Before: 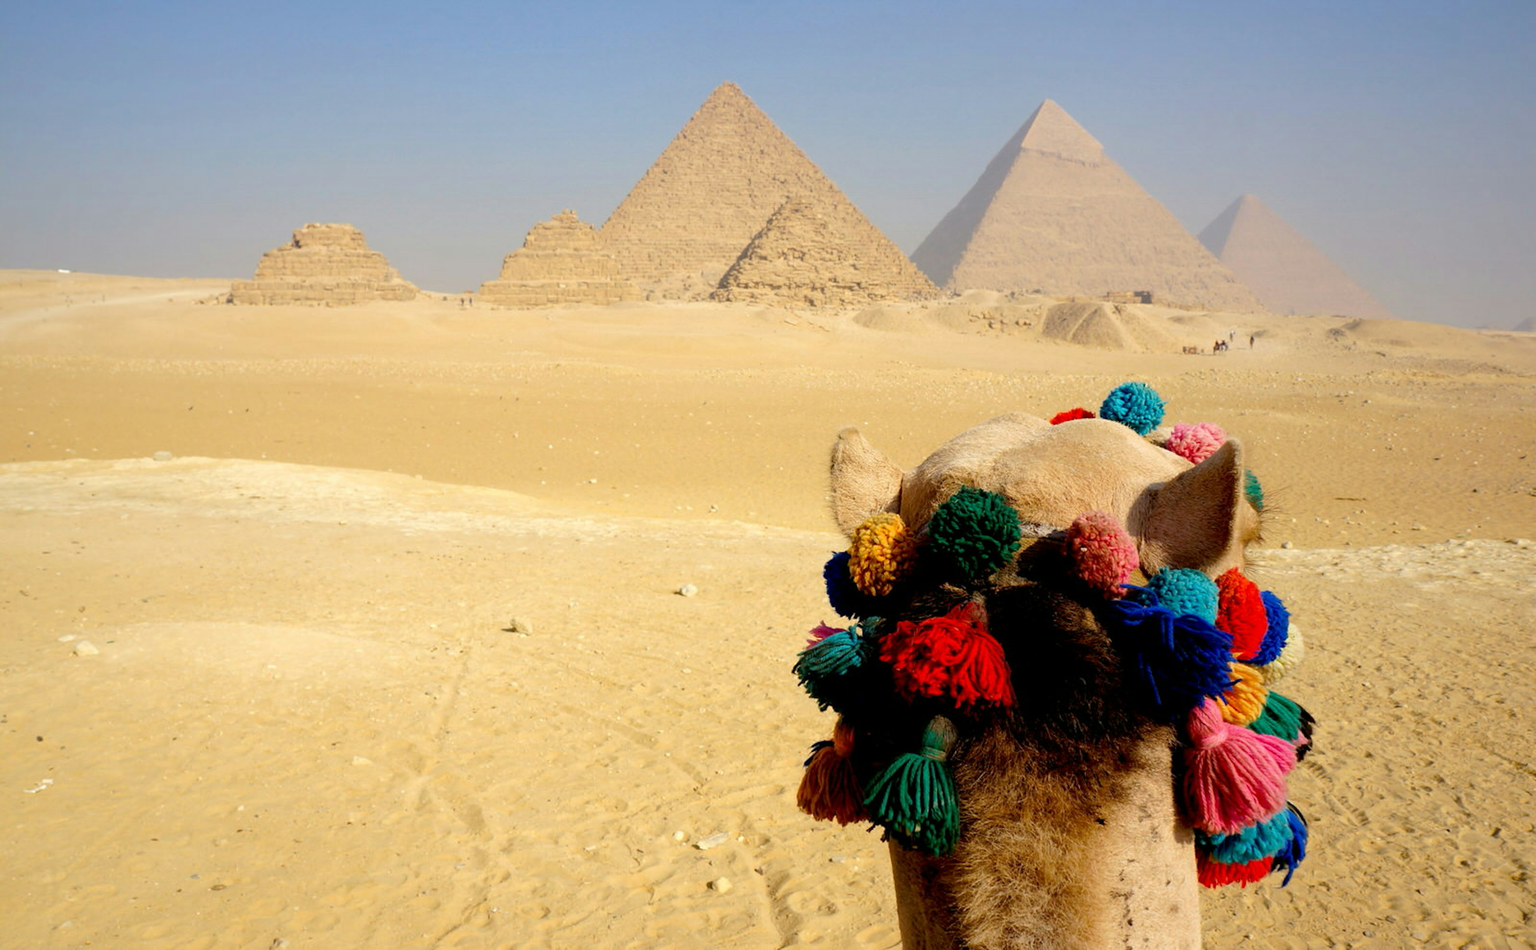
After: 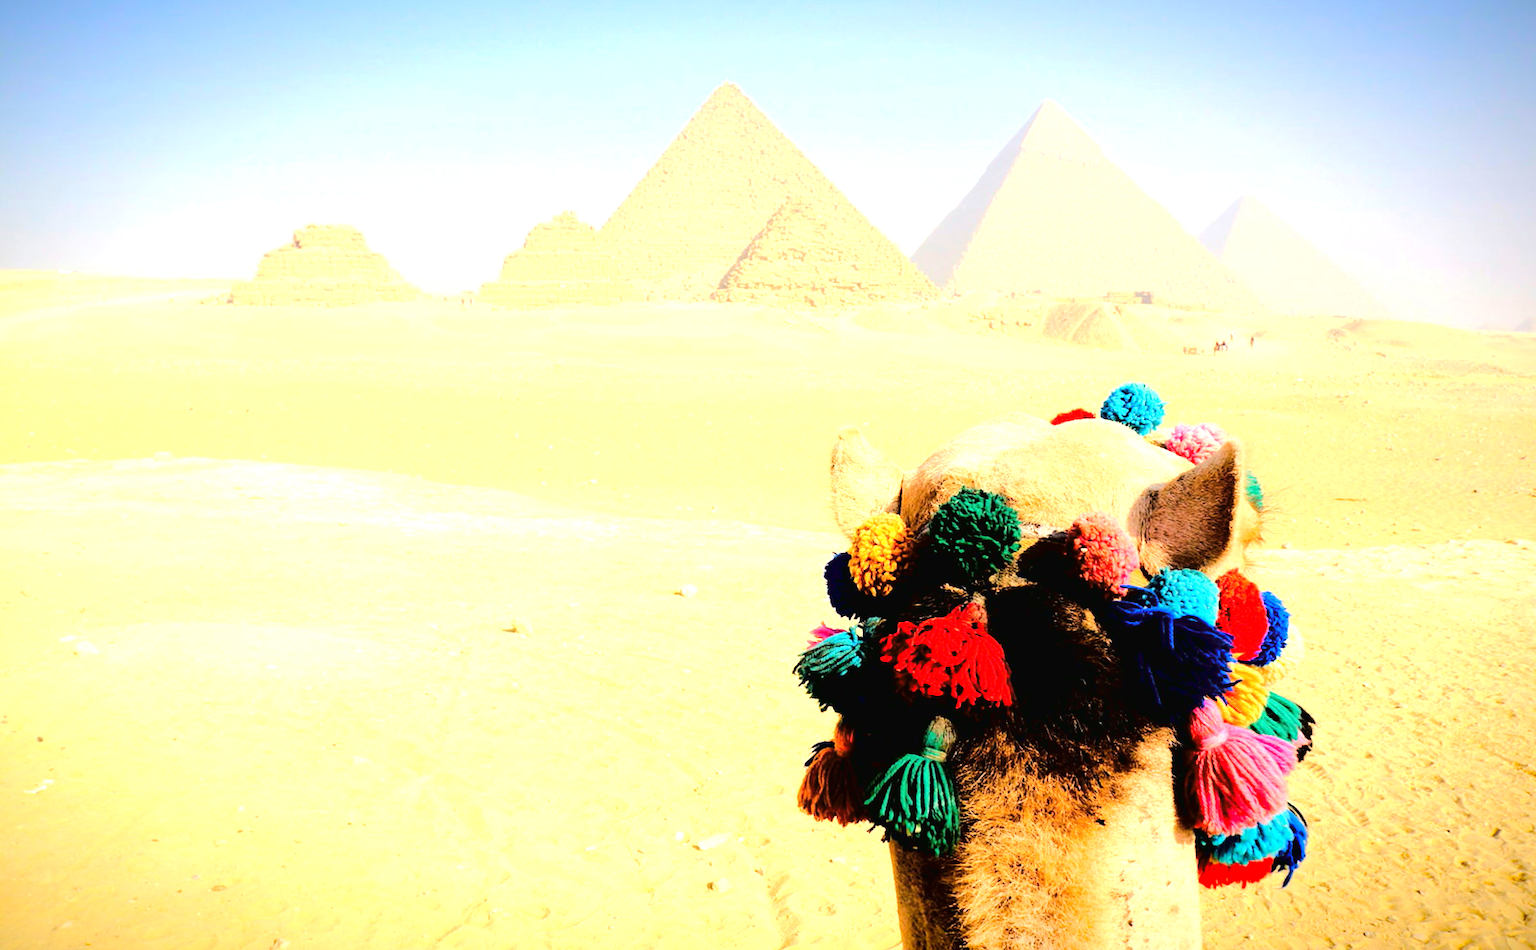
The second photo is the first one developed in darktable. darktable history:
rgb curve: curves: ch0 [(0, 0) (0.284, 0.292) (0.505, 0.644) (1, 1)], compensate middle gray true
tone curve: curves: ch0 [(0, 0.019) (0.11, 0.036) (0.259, 0.214) (0.378, 0.365) (0.499, 0.529) (1, 1)], color space Lab, linked channels, preserve colors none
vignetting: fall-off start 98.29%, fall-off radius 100%, brightness -1, saturation 0.5, width/height ratio 1.428
exposure: black level correction 0, exposure 1.4 EV, compensate highlight preservation false
